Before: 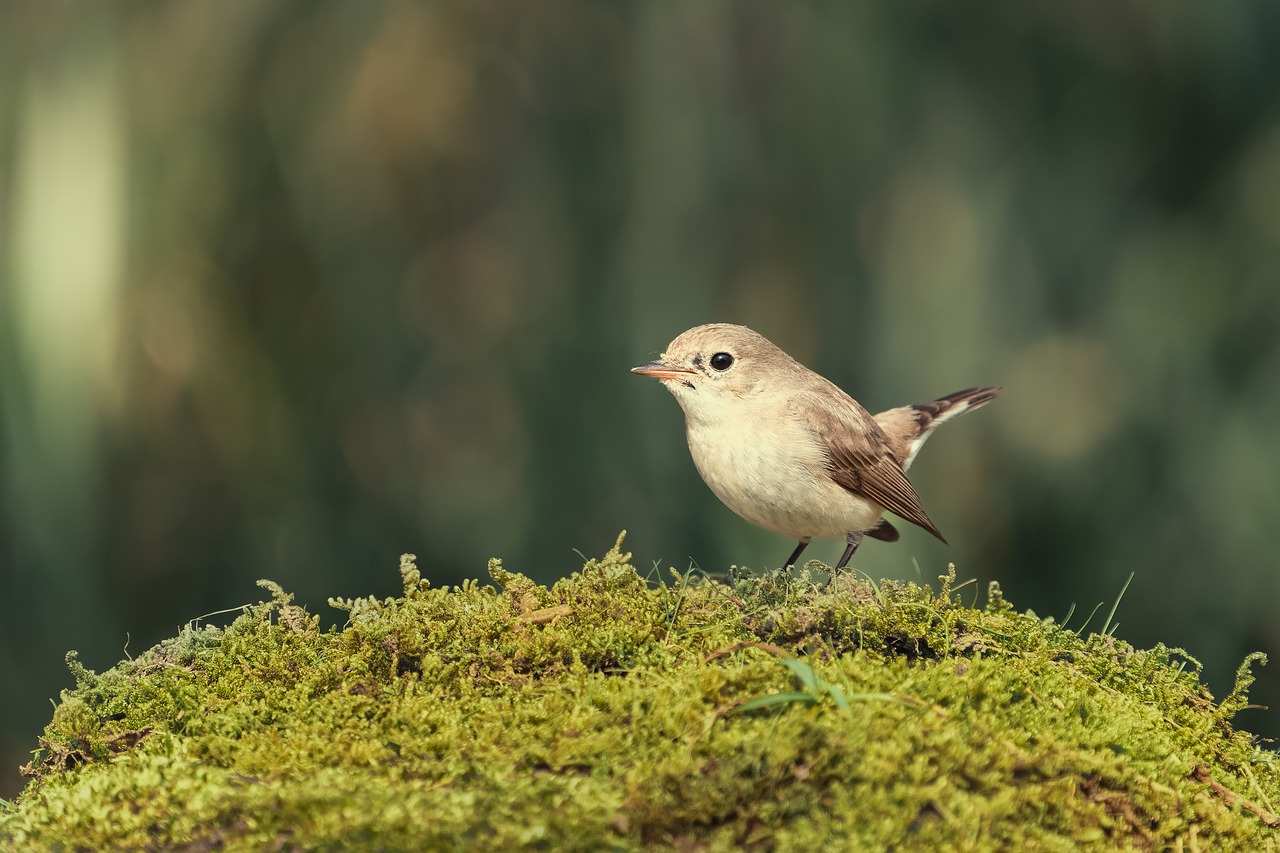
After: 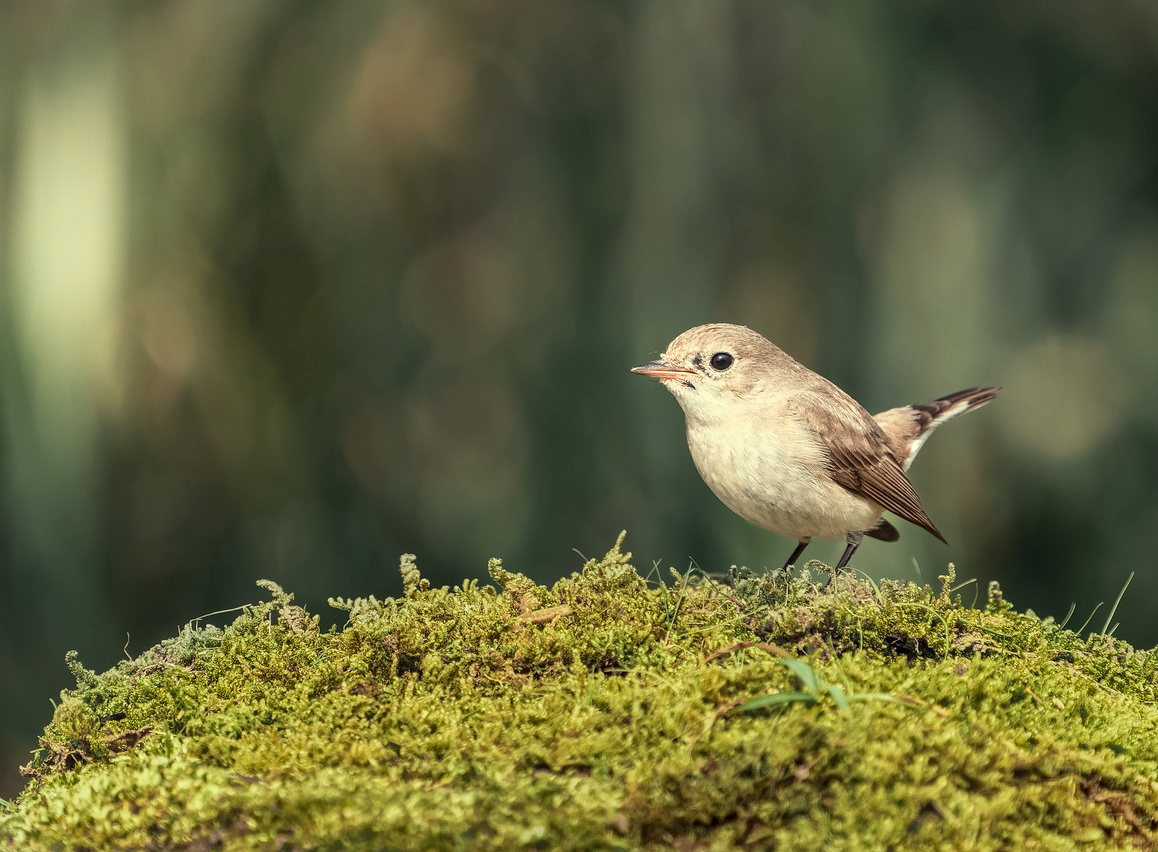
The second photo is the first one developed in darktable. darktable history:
crop: right 9.492%, bottom 0.049%
local contrast: detail 130%
